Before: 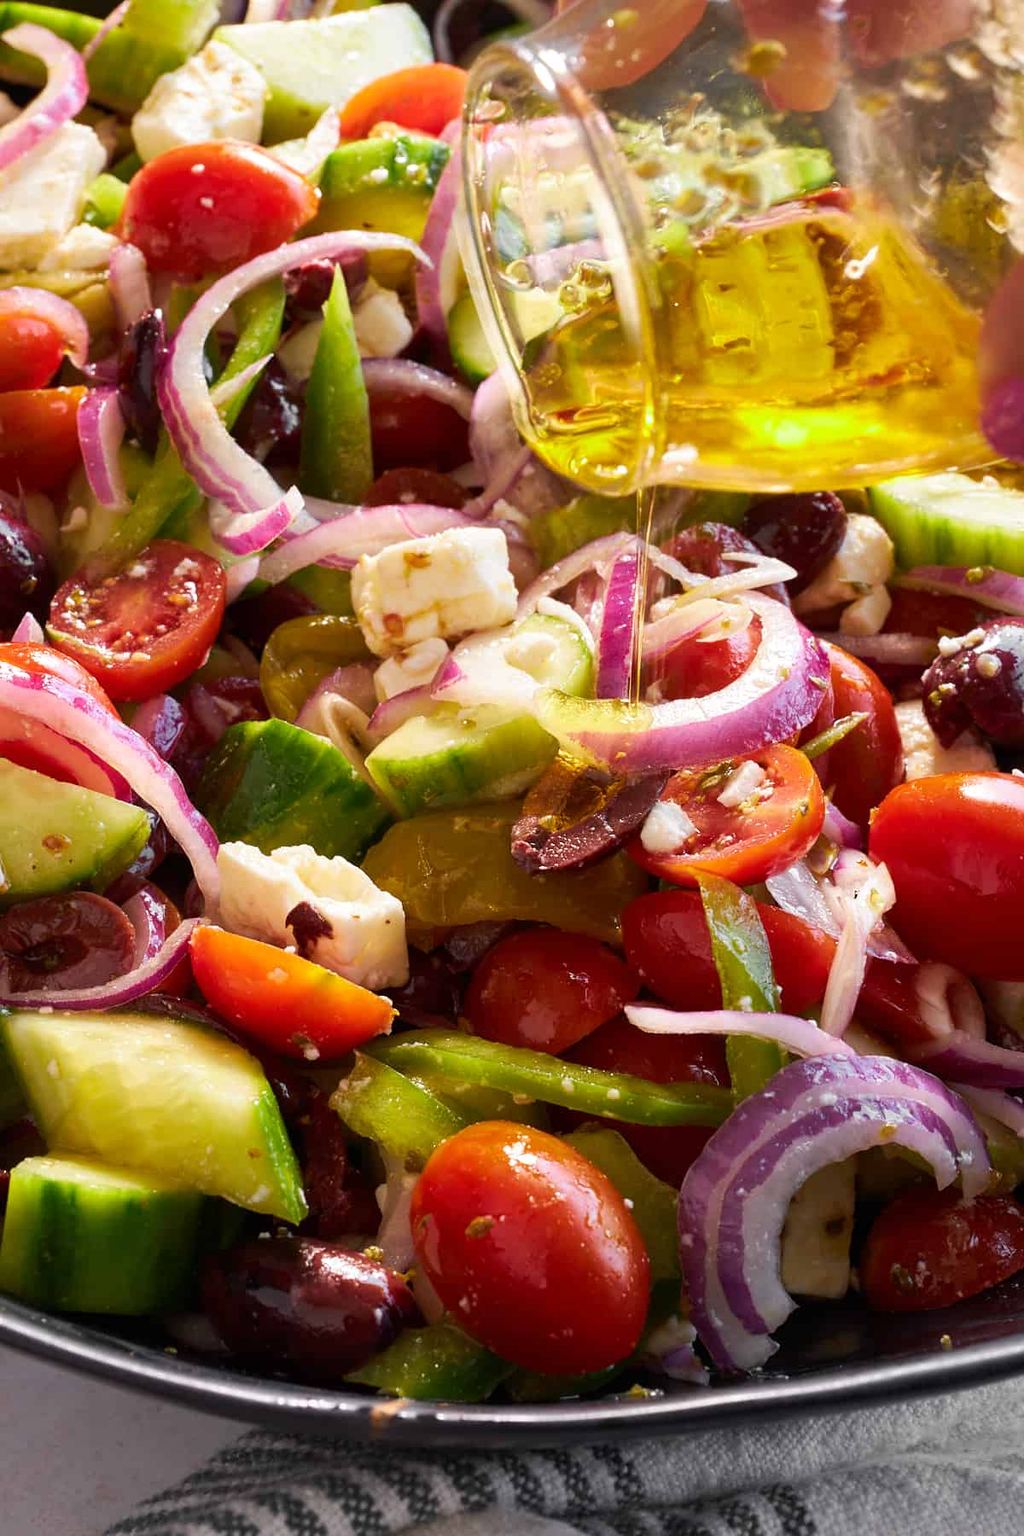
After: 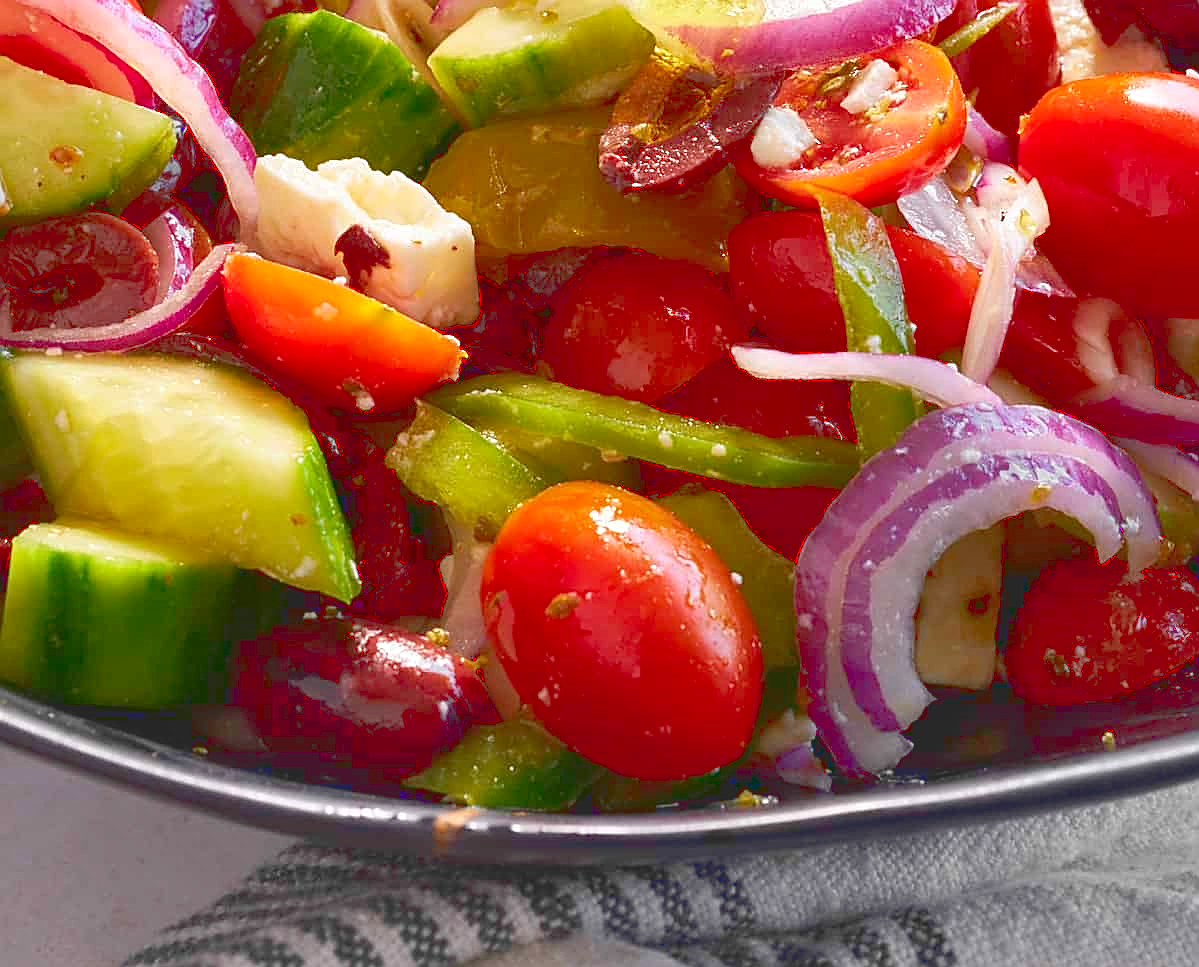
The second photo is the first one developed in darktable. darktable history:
tone curve: curves: ch0 [(0, 0.137) (1, 1)], color space Lab, linked channels, preserve colors none
crop and rotate: top 46.237%
sharpen: on, module defaults
shadows and highlights: soften with gaussian
